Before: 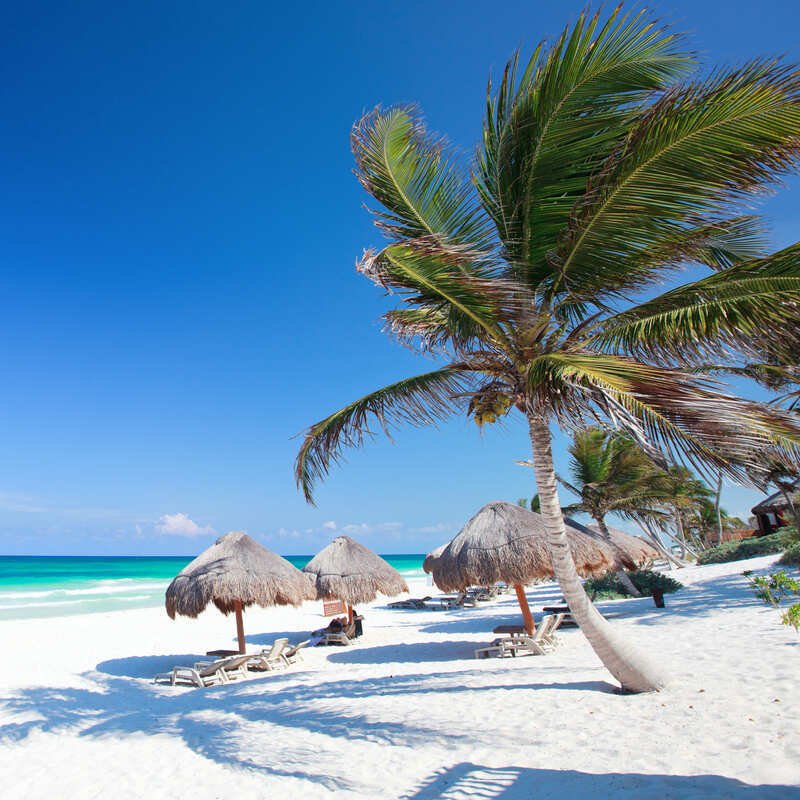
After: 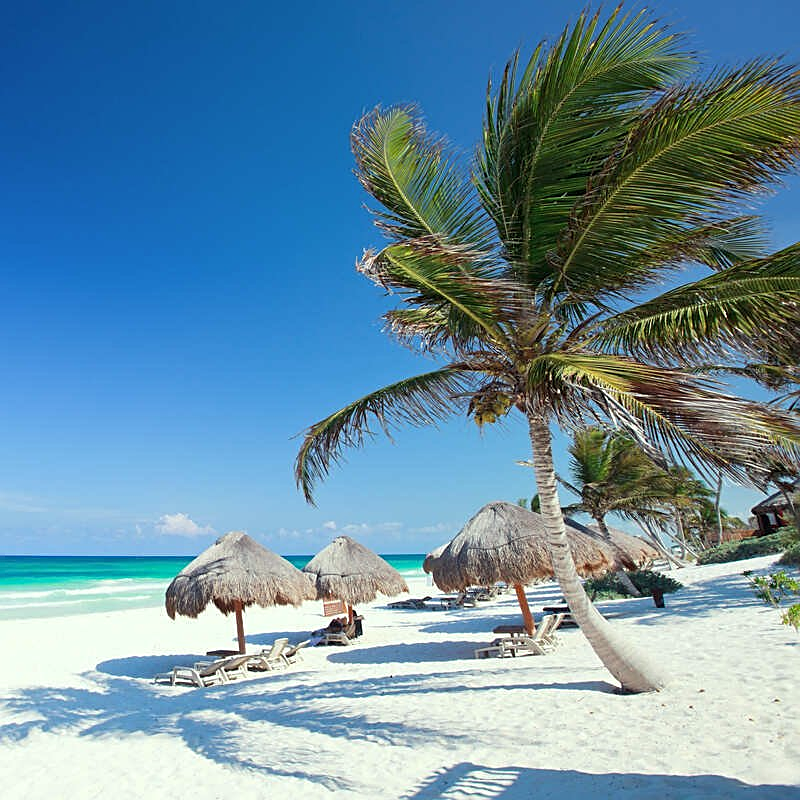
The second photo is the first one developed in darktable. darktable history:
sharpen: on, module defaults
color correction: highlights a* -4.73, highlights b* 5.06, saturation 0.97
